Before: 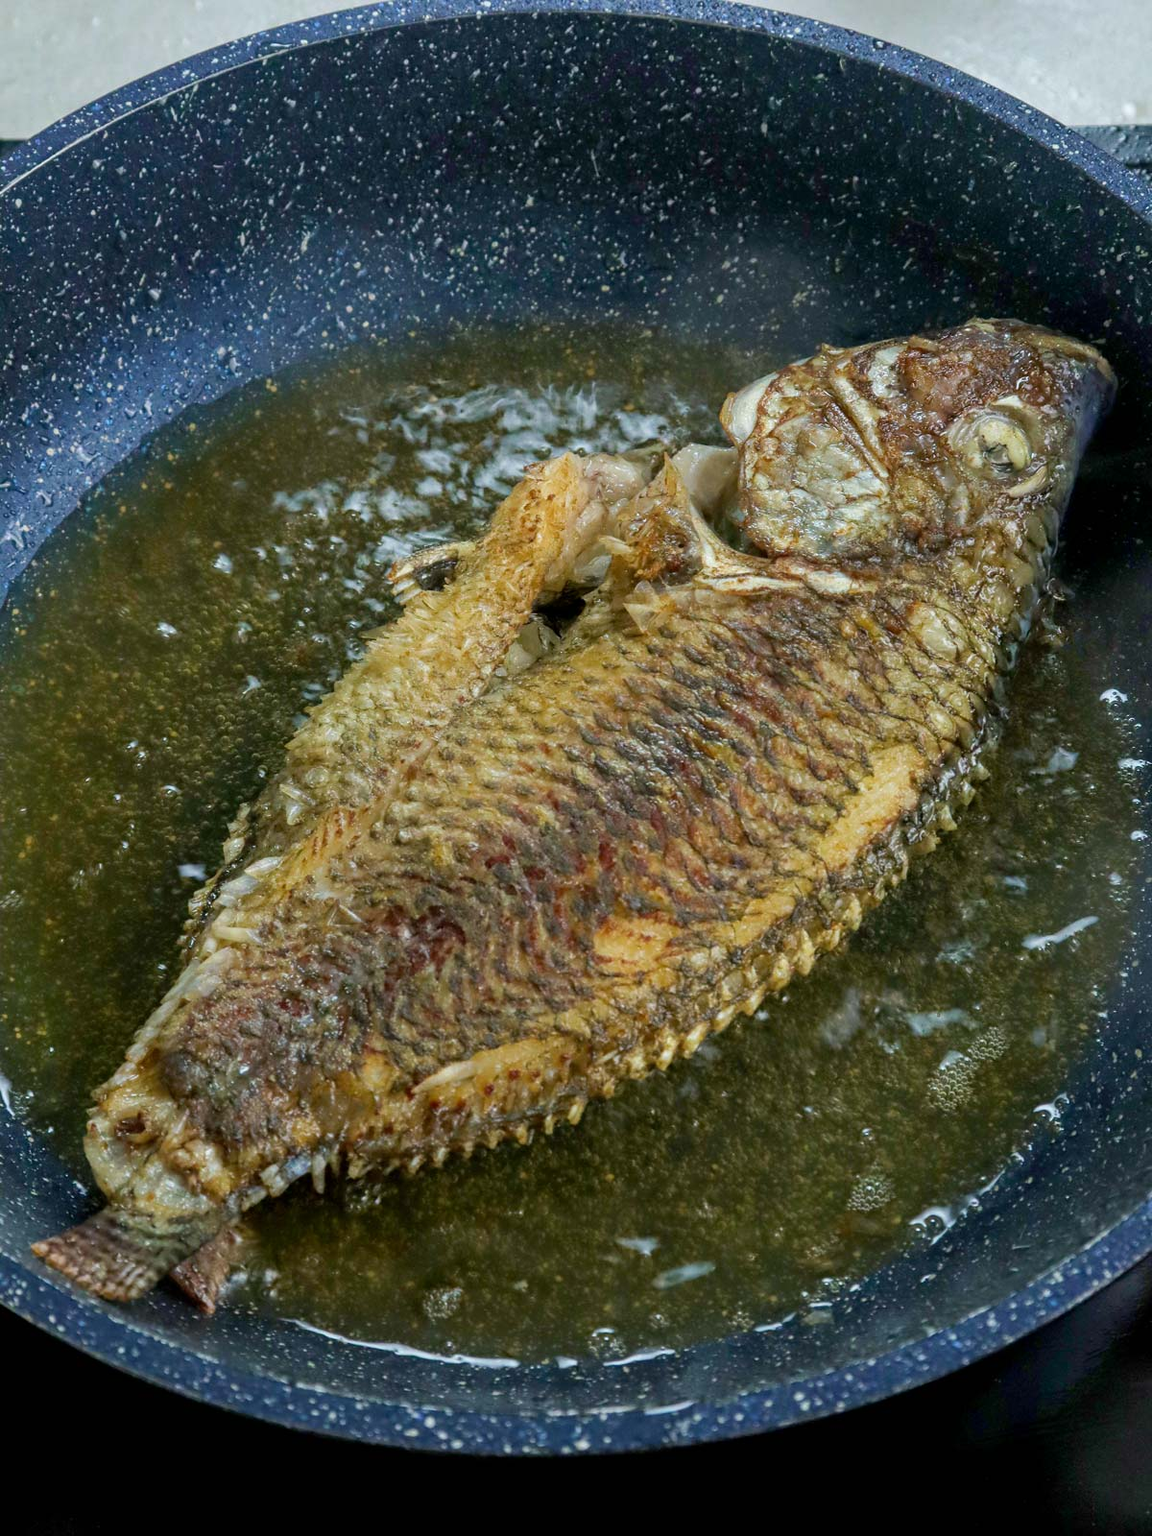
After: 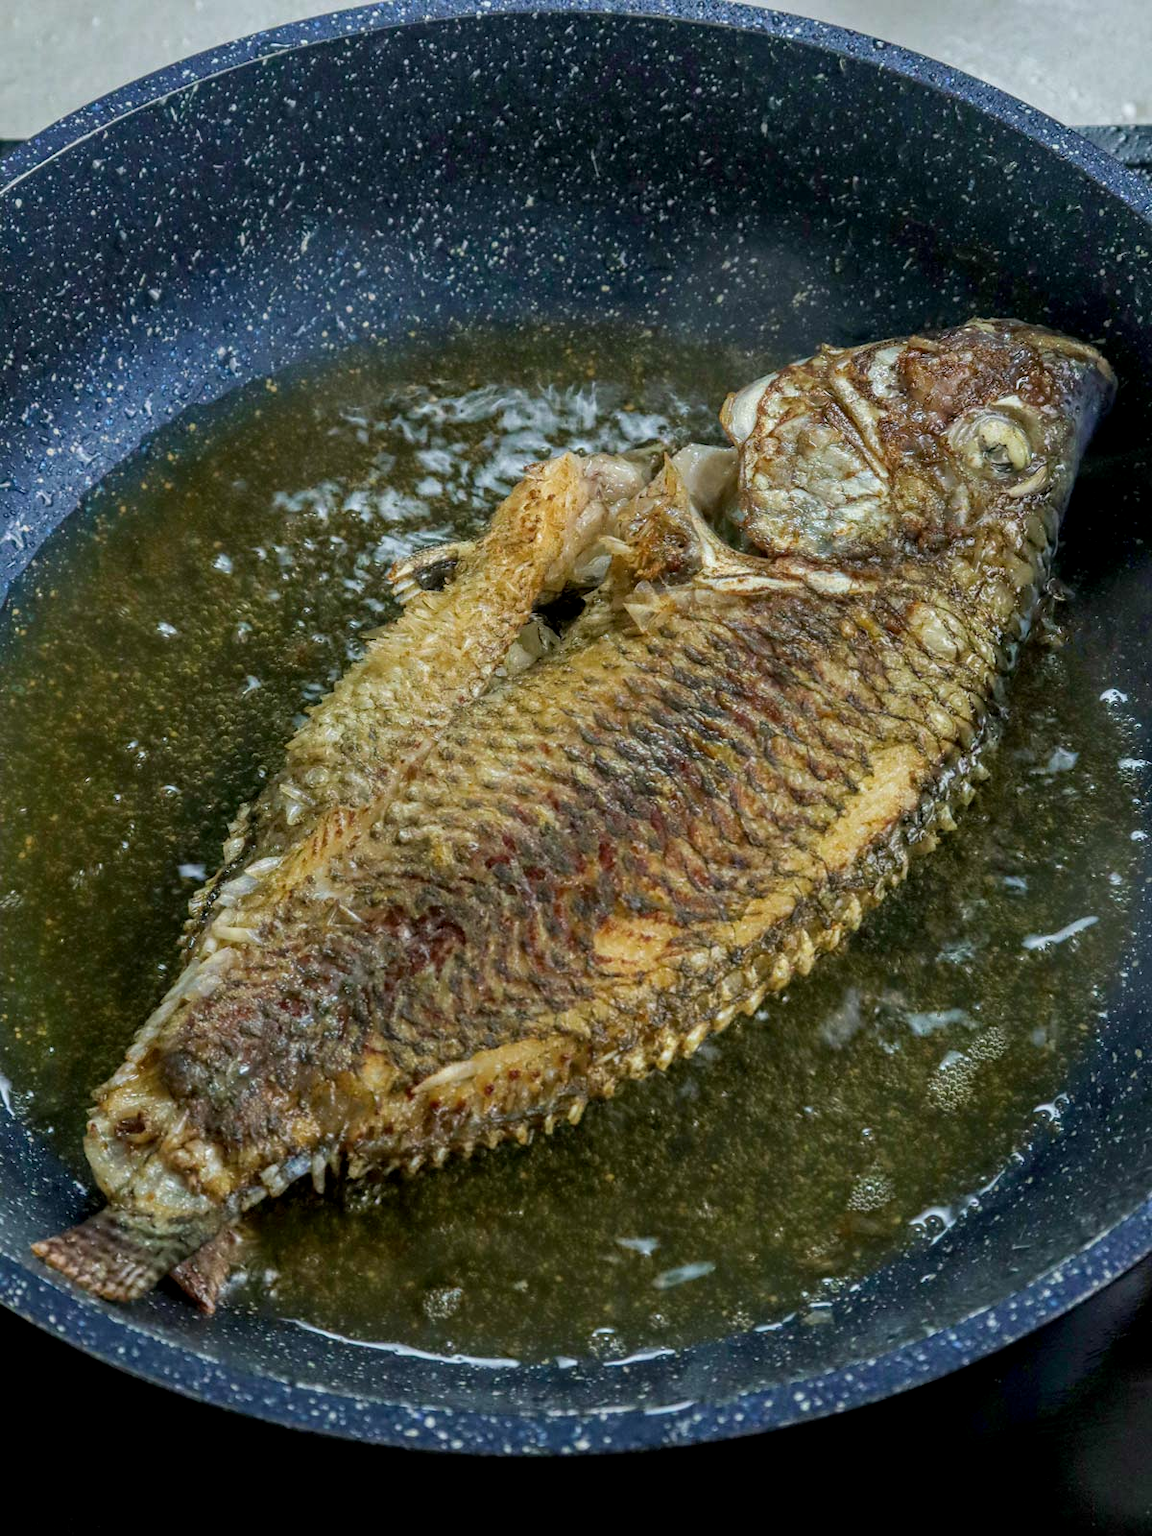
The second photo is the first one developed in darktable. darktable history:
exposure: exposure -0.151 EV, compensate highlight preservation false
local contrast: on, module defaults
